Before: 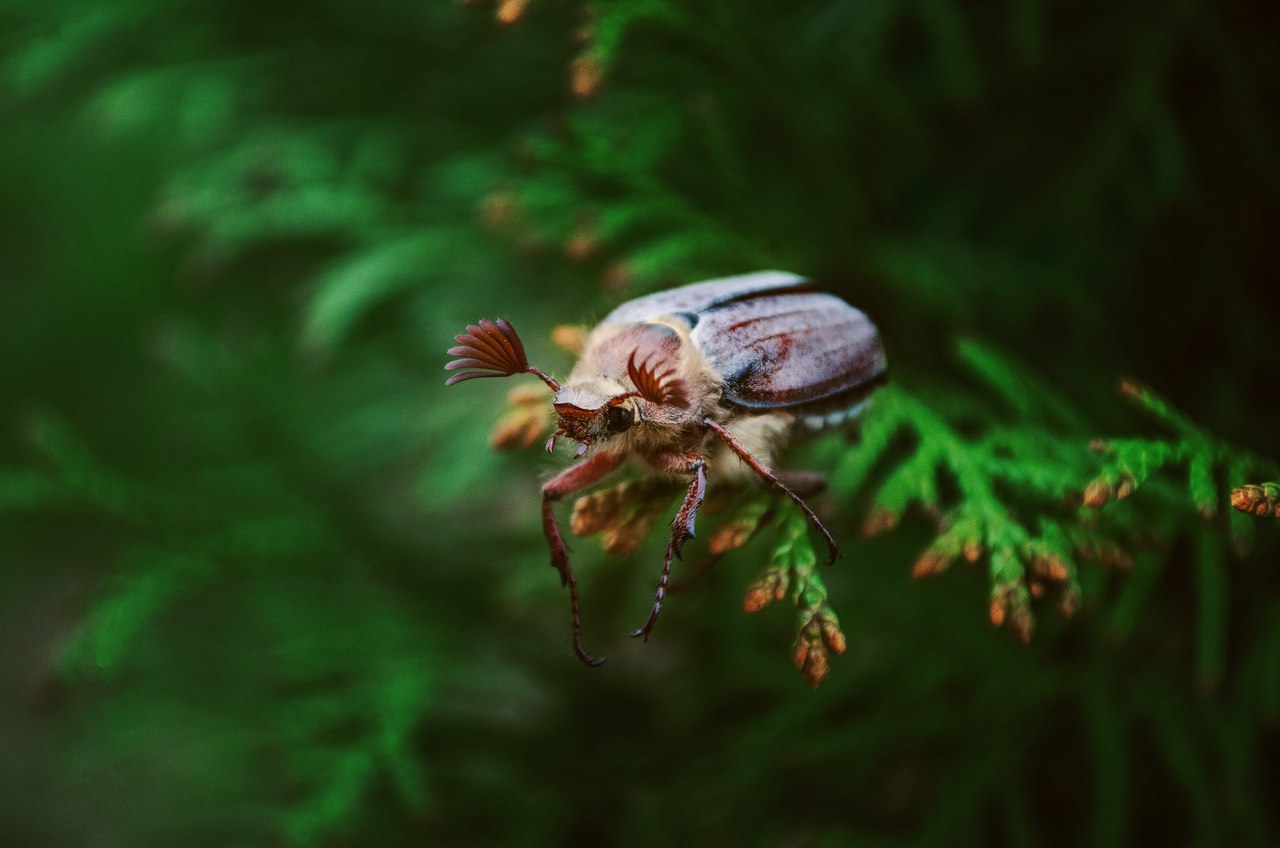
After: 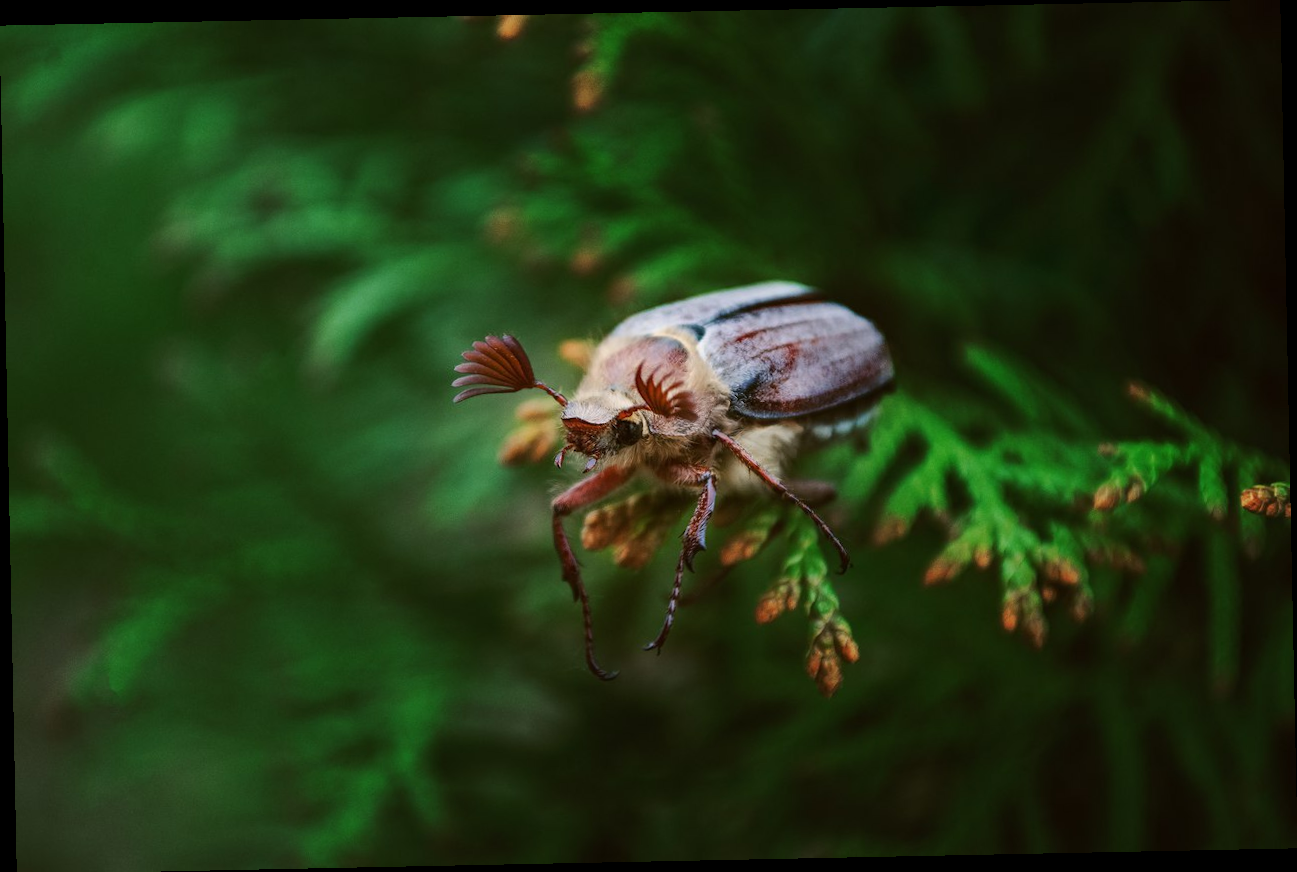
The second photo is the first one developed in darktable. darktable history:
rotate and perspective: rotation -1.17°, automatic cropping off
crop: bottom 0.071%
